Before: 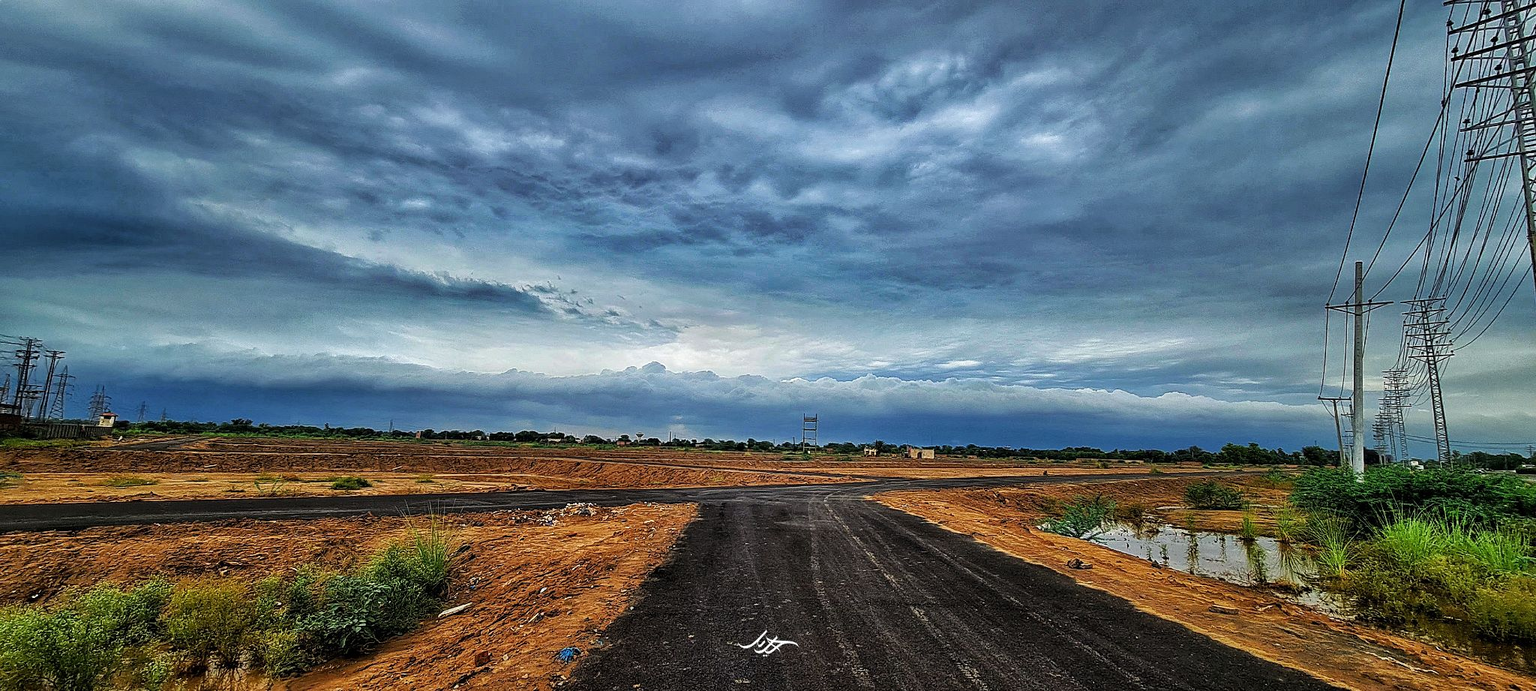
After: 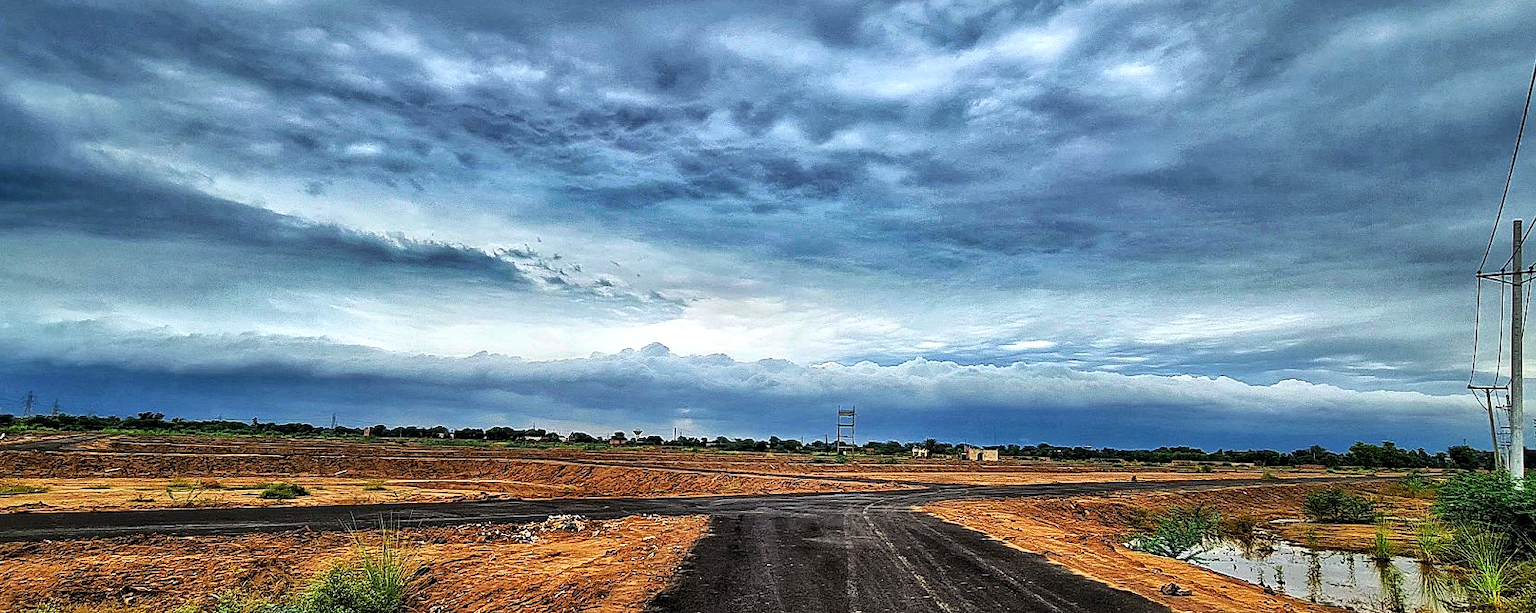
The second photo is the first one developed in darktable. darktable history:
base curve: curves: ch0 [(0, 0) (0.688, 0.865) (1, 1)]
local contrast: mode bilateral grid, contrast 21, coarseness 51, detail 132%, midtone range 0.2
crop: left 7.761%, top 11.93%, right 10.453%, bottom 15.426%
